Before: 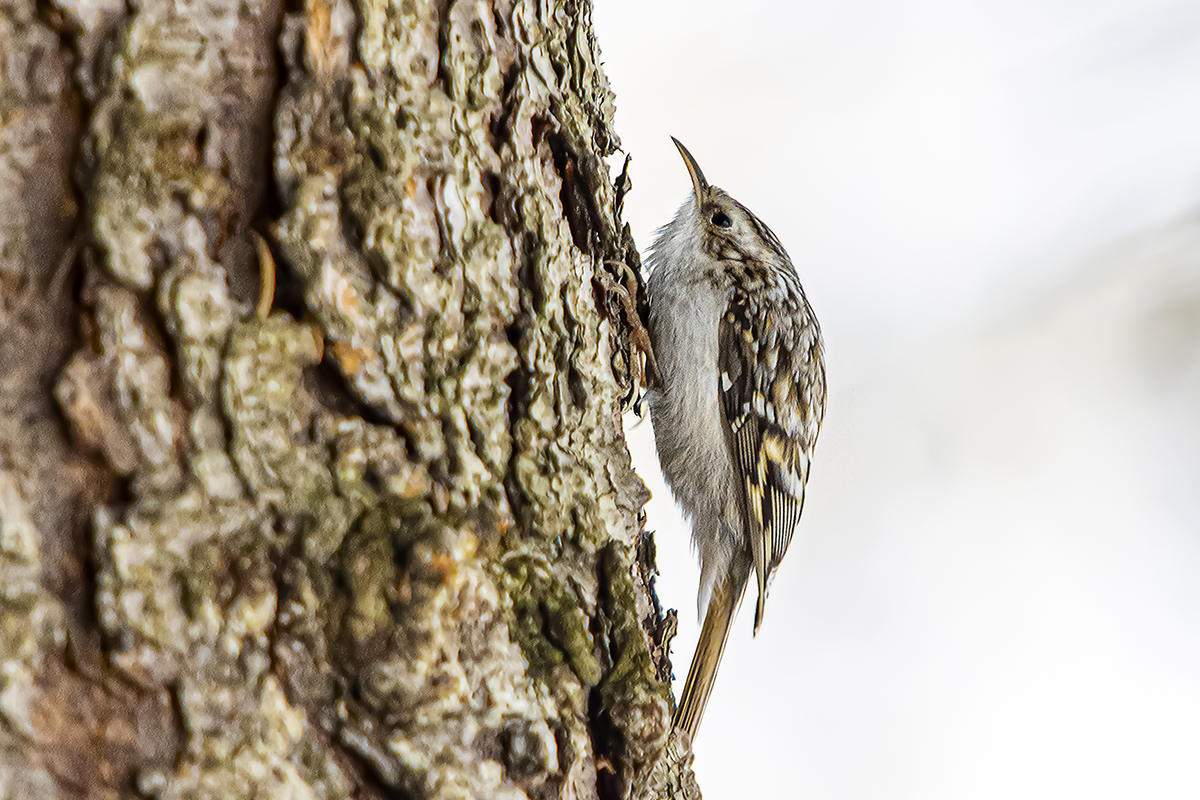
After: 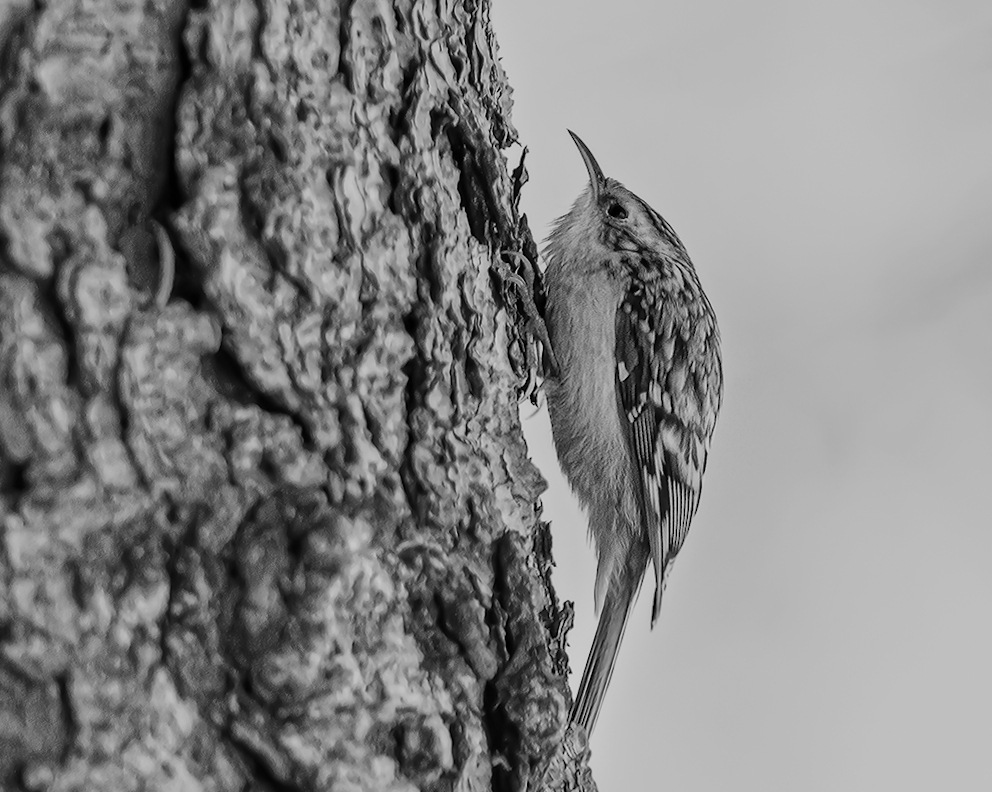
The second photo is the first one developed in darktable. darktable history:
crop: left 7.598%, right 7.873%
contrast brightness saturation: saturation 0.5
monochrome: a 79.32, b 81.83, size 1.1
rotate and perspective: rotation 0.226°, lens shift (vertical) -0.042, crop left 0.023, crop right 0.982, crop top 0.006, crop bottom 0.994
